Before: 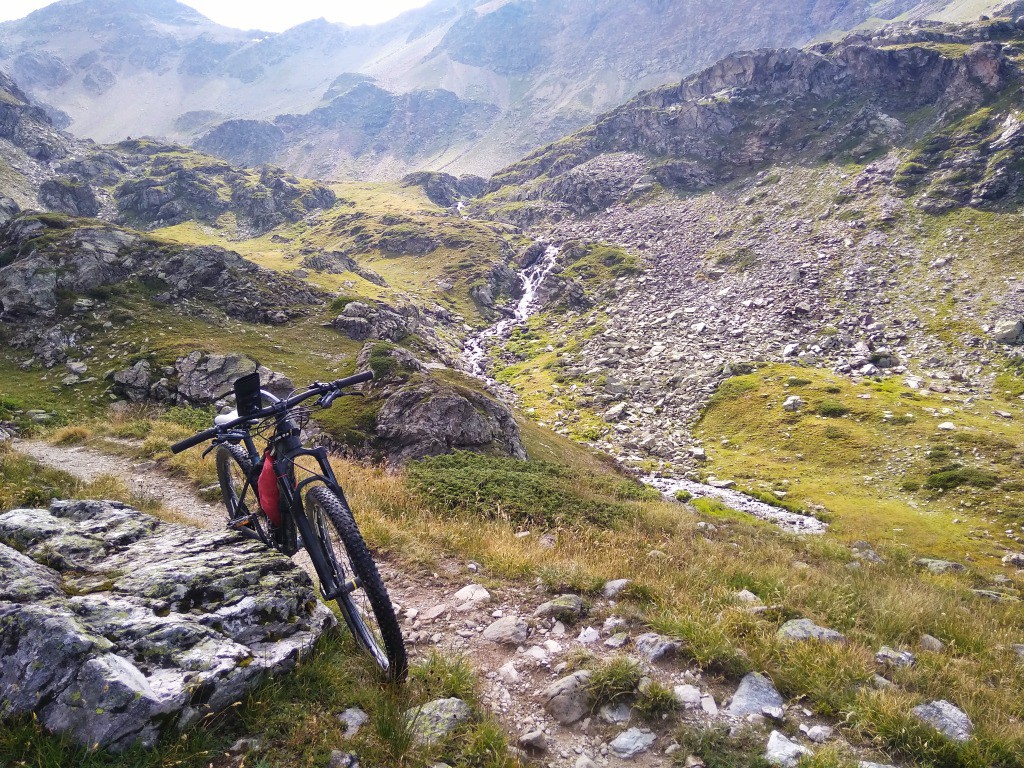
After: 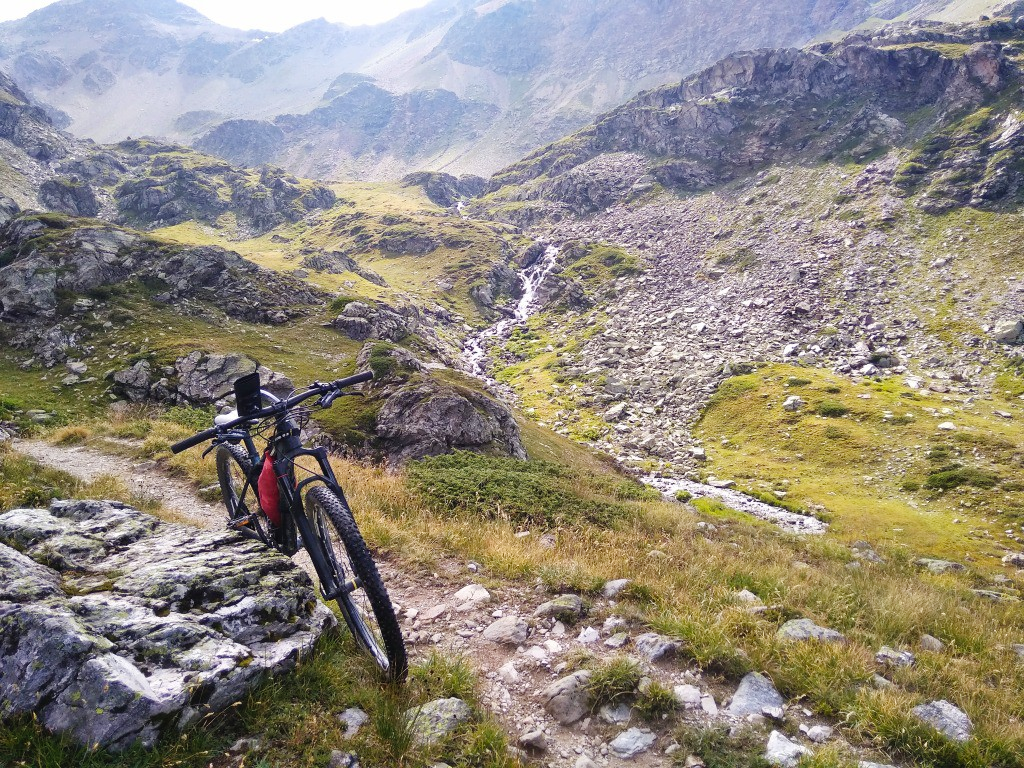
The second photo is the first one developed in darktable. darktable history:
tone curve: curves: ch0 [(0, 0.008) (0.083, 0.073) (0.28, 0.286) (0.528, 0.559) (0.961, 0.966) (1, 1)], preserve colors none
